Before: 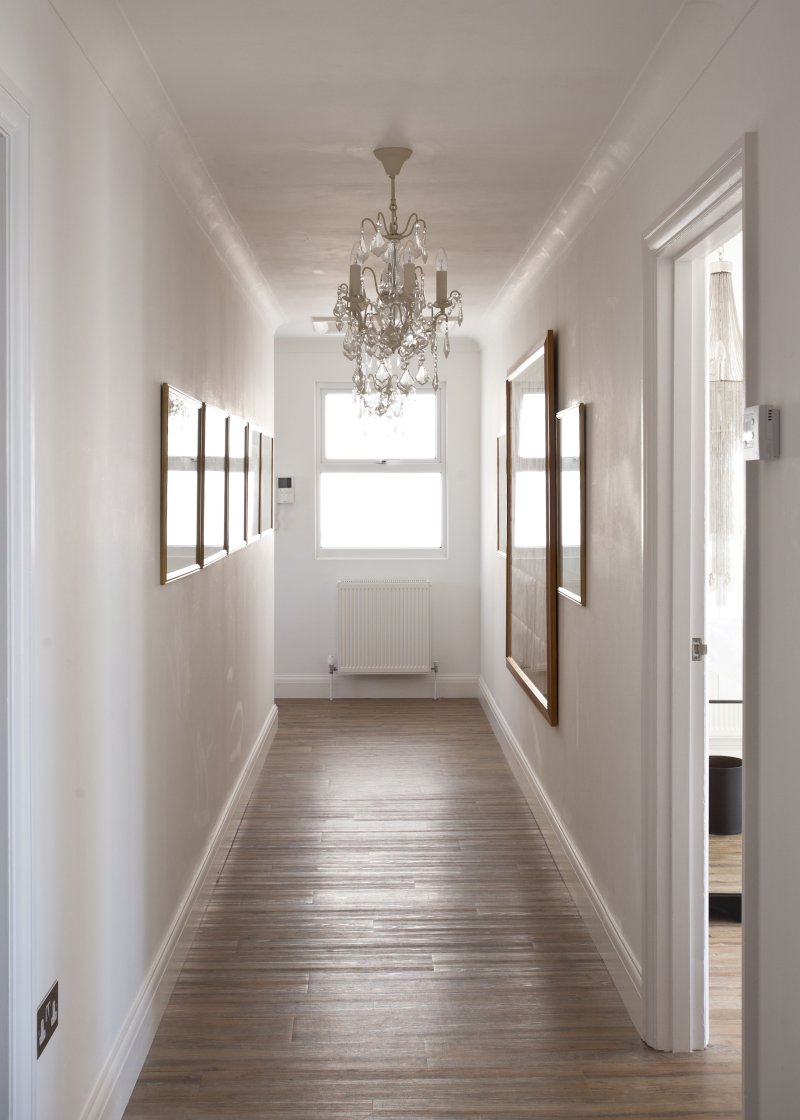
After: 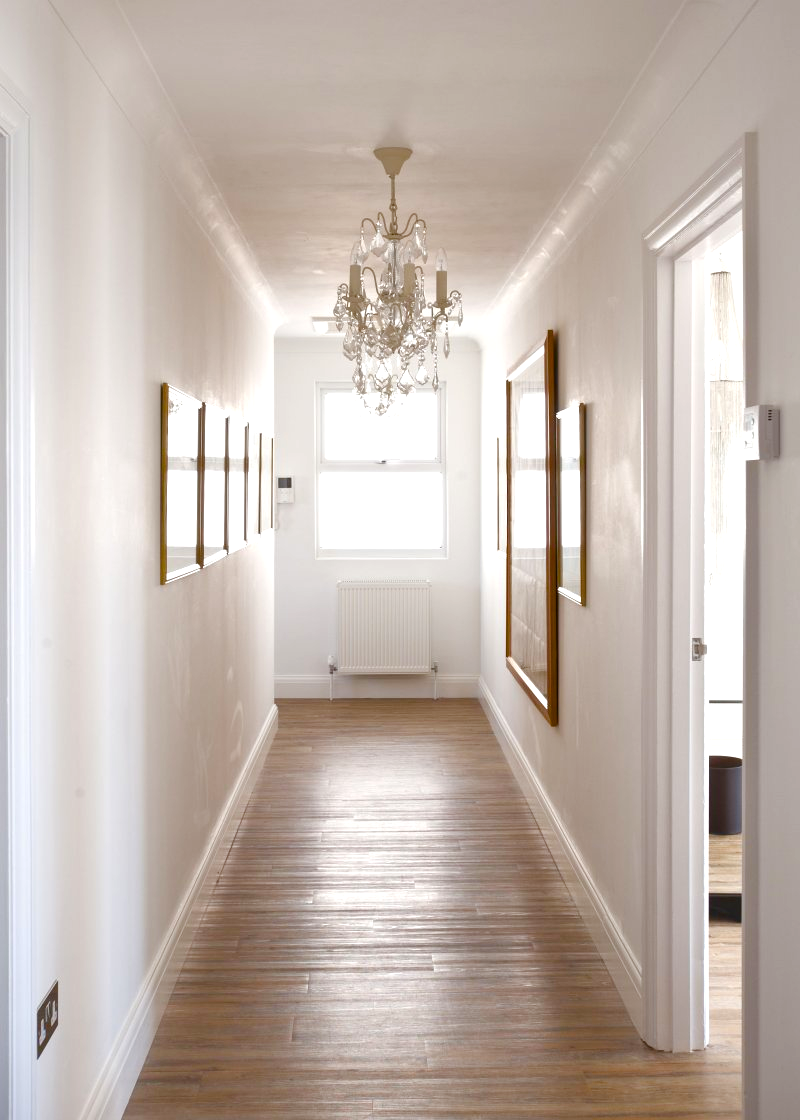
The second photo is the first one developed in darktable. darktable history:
color balance rgb: linear chroma grading › global chroma 9.048%, perceptual saturation grading › global saturation 0.282%, perceptual saturation grading › highlights -29.647%, perceptual saturation grading › mid-tones 29.444%, perceptual saturation grading › shadows 60.005%, global vibrance 24.629%
exposure: black level correction 0.001, exposure 0.498 EV, compensate highlight preservation false
